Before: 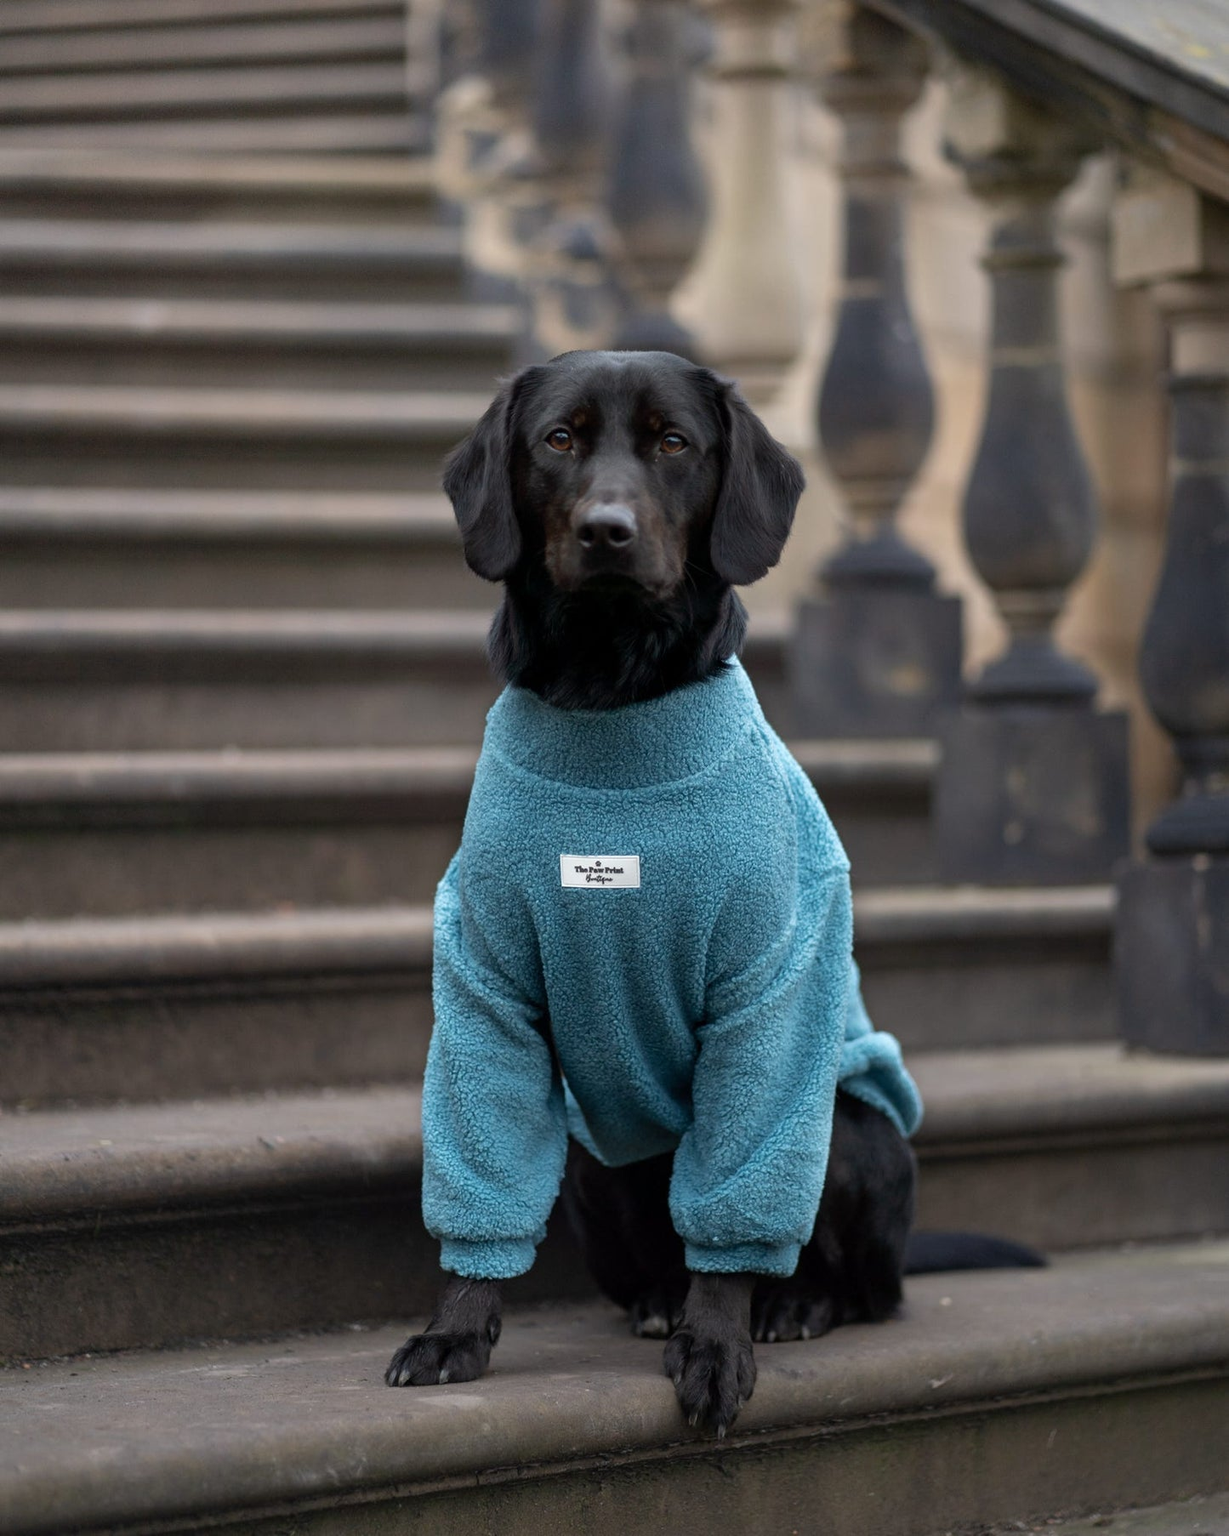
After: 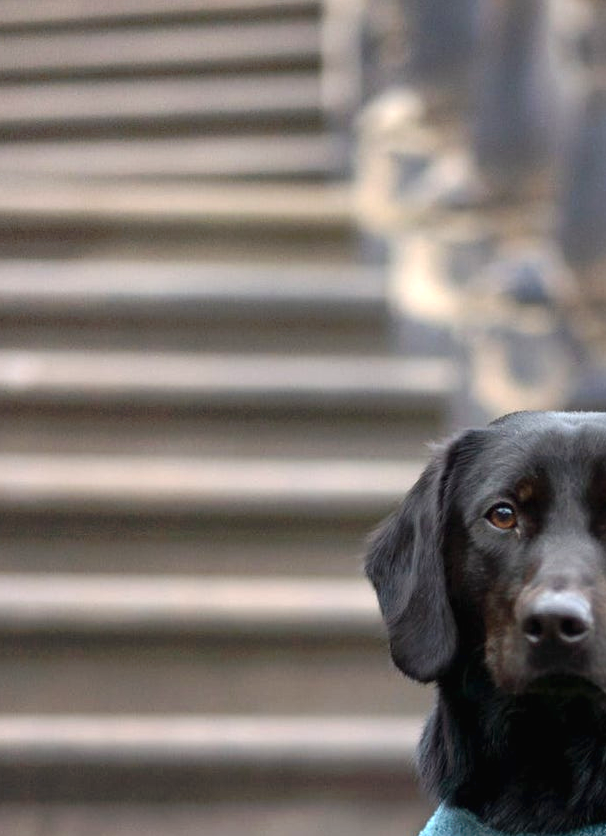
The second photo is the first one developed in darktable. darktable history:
crop and rotate: left 10.817%, top 0.062%, right 47.194%, bottom 53.626%
exposure: black level correction 0, exposure 1 EV, compensate exposure bias true, compensate highlight preservation false
tone curve: curves: ch0 [(0, 0) (0.003, 0.012) (0.011, 0.015) (0.025, 0.027) (0.044, 0.045) (0.069, 0.064) (0.1, 0.093) (0.136, 0.133) (0.177, 0.177) (0.224, 0.221) (0.277, 0.272) (0.335, 0.342) (0.399, 0.398) (0.468, 0.462) (0.543, 0.547) (0.623, 0.624) (0.709, 0.711) (0.801, 0.792) (0.898, 0.889) (1, 1)], preserve colors none
